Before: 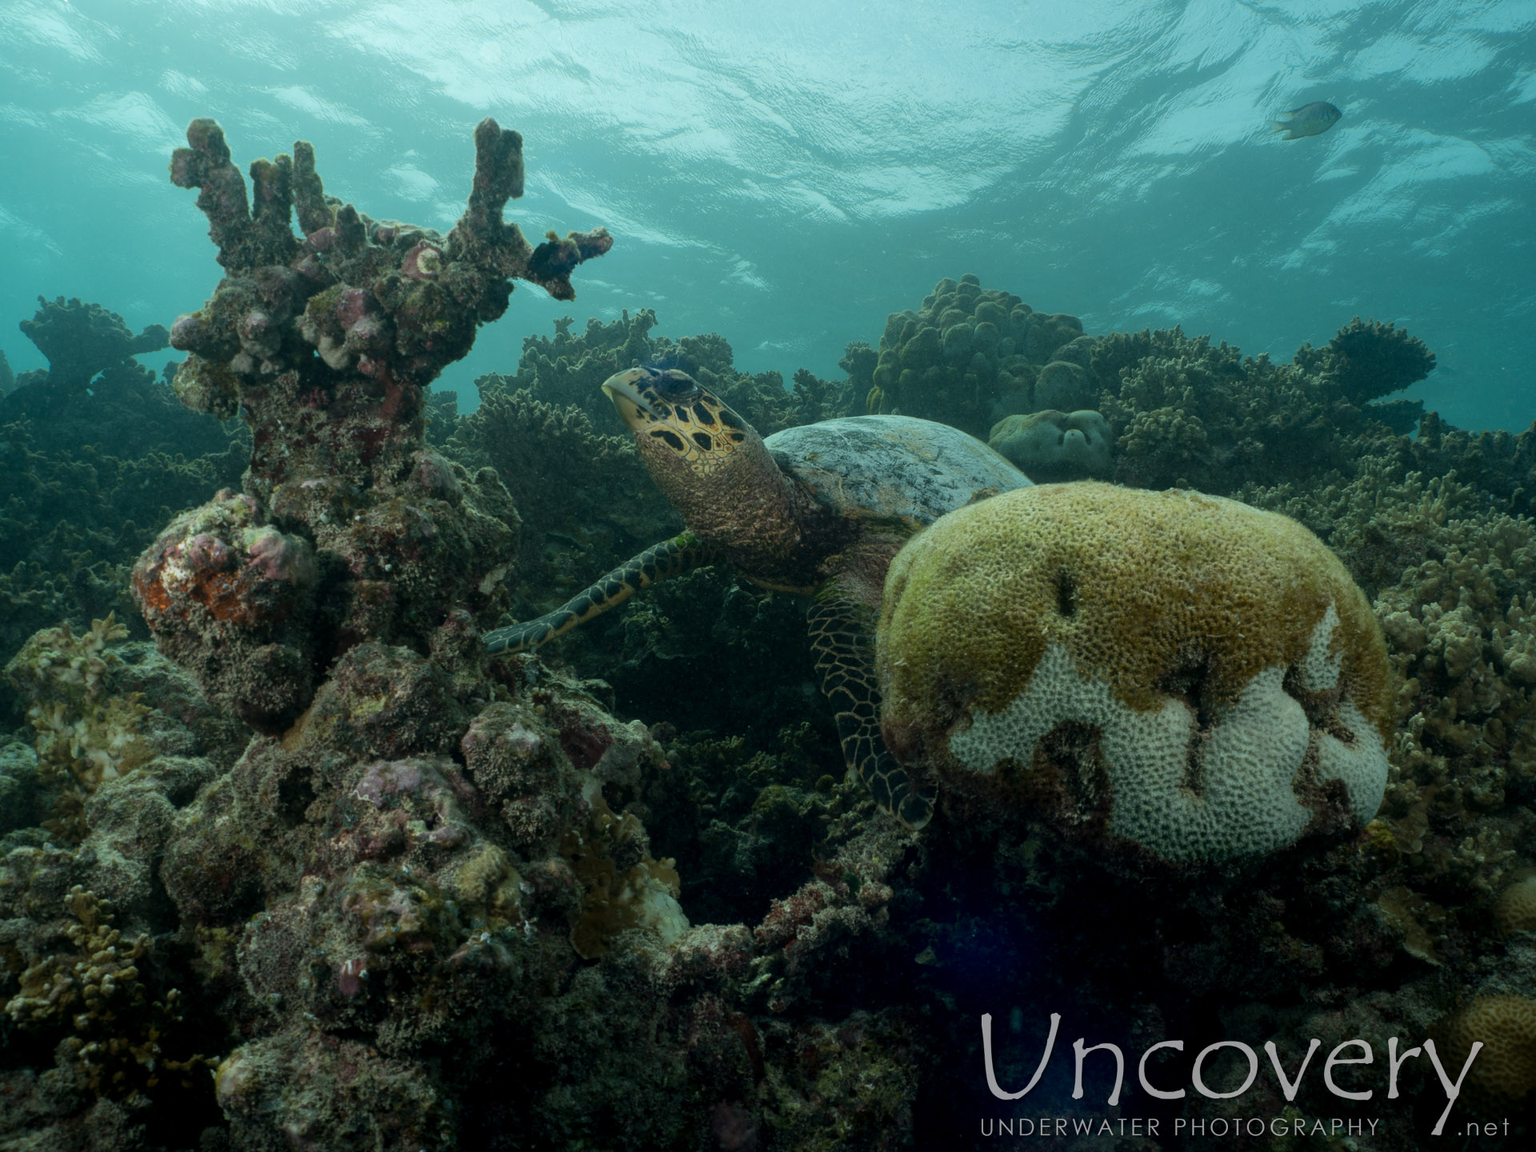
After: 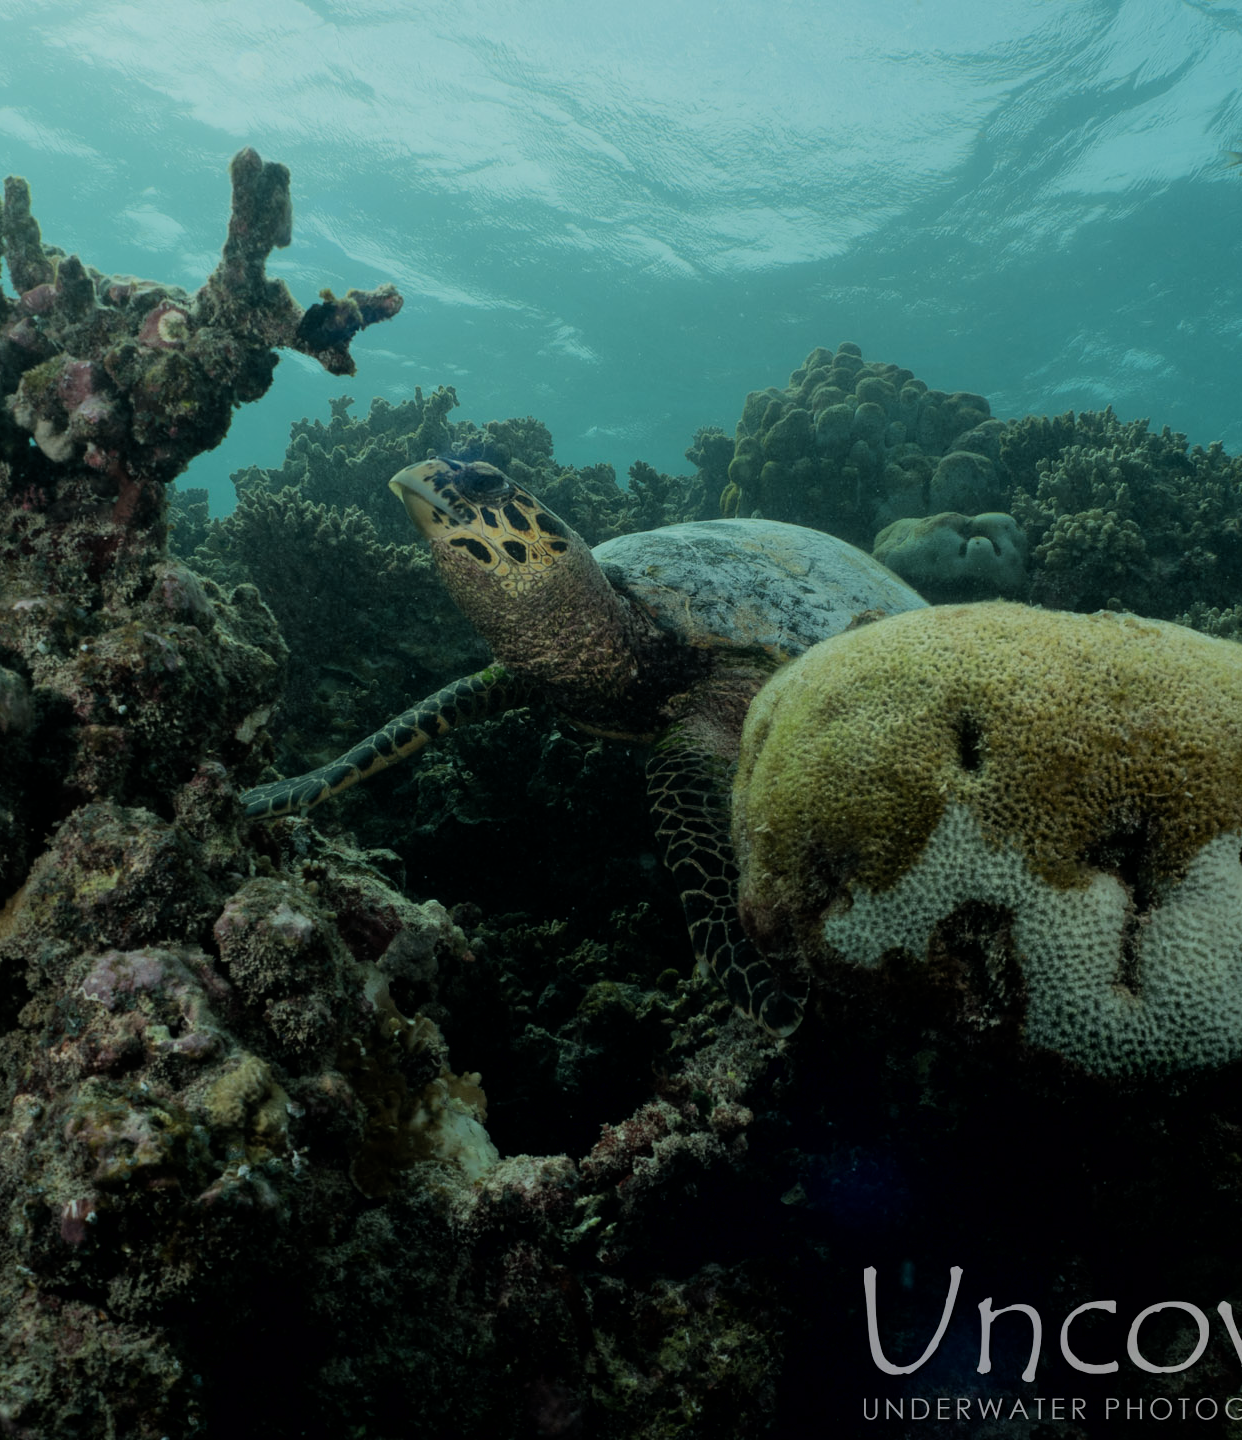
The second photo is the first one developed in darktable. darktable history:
filmic rgb: black relative exposure -7.65 EV, white relative exposure 4.56 EV, hardness 3.61, color science v6 (2022)
crop and rotate: left 18.909%, right 16.388%
